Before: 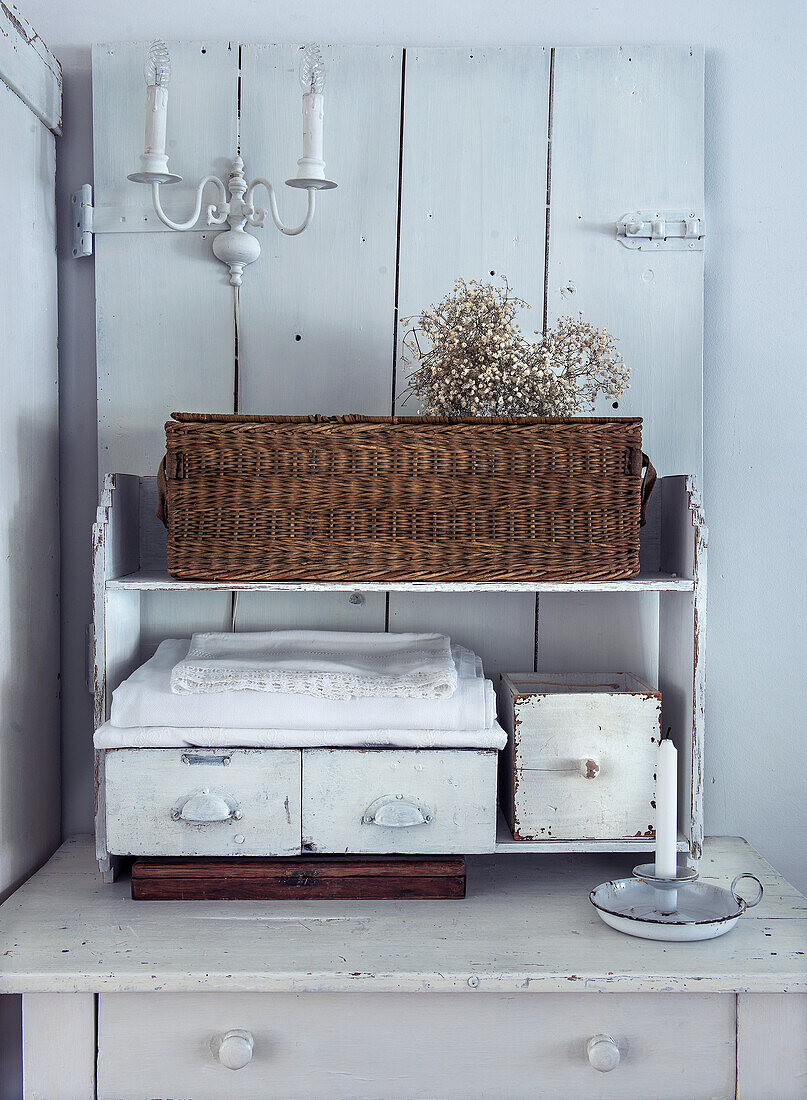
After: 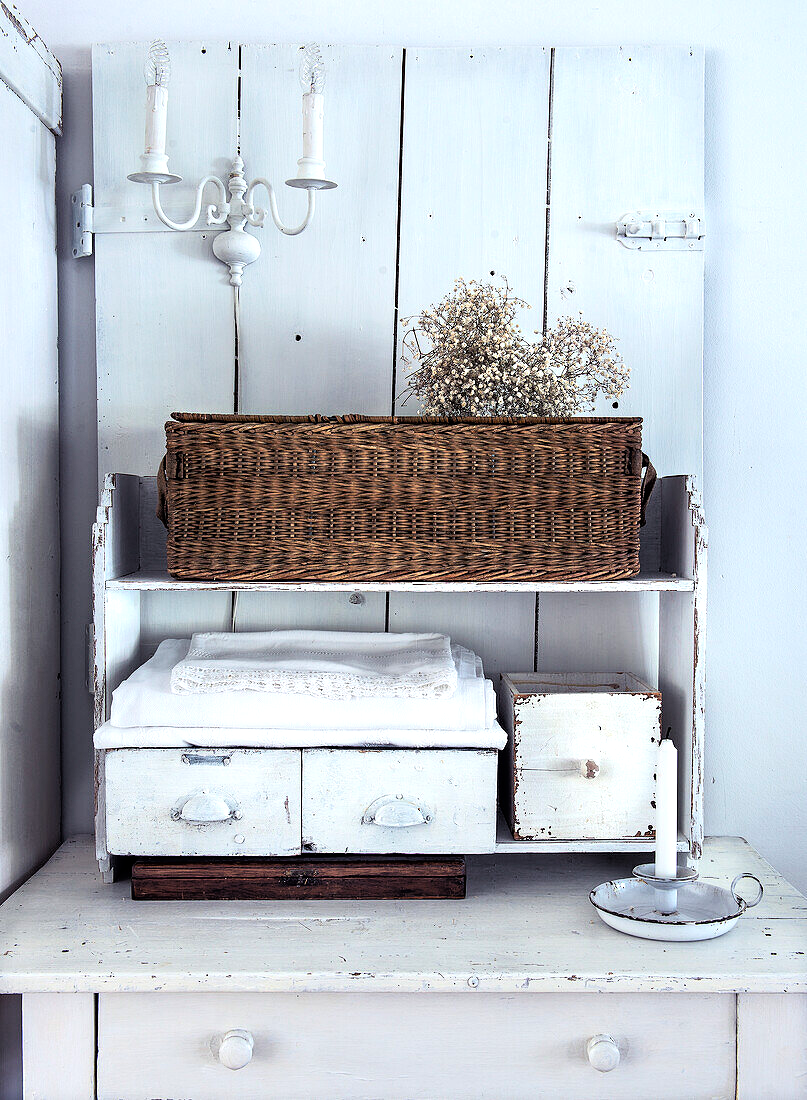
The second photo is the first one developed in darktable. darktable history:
tone curve: curves: ch0 [(0, 0) (0.118, 0.034) (0.182, 0.124) (0.265, 0.214) (0.504, 0.508) (0.783, 0.825) (1, 1)], color space Lab, linked channels, preserve colors none
exposure: black level correction 0.001, exposure 0.5 EV, compensate exposure bias true, compensate highlight preservation false
